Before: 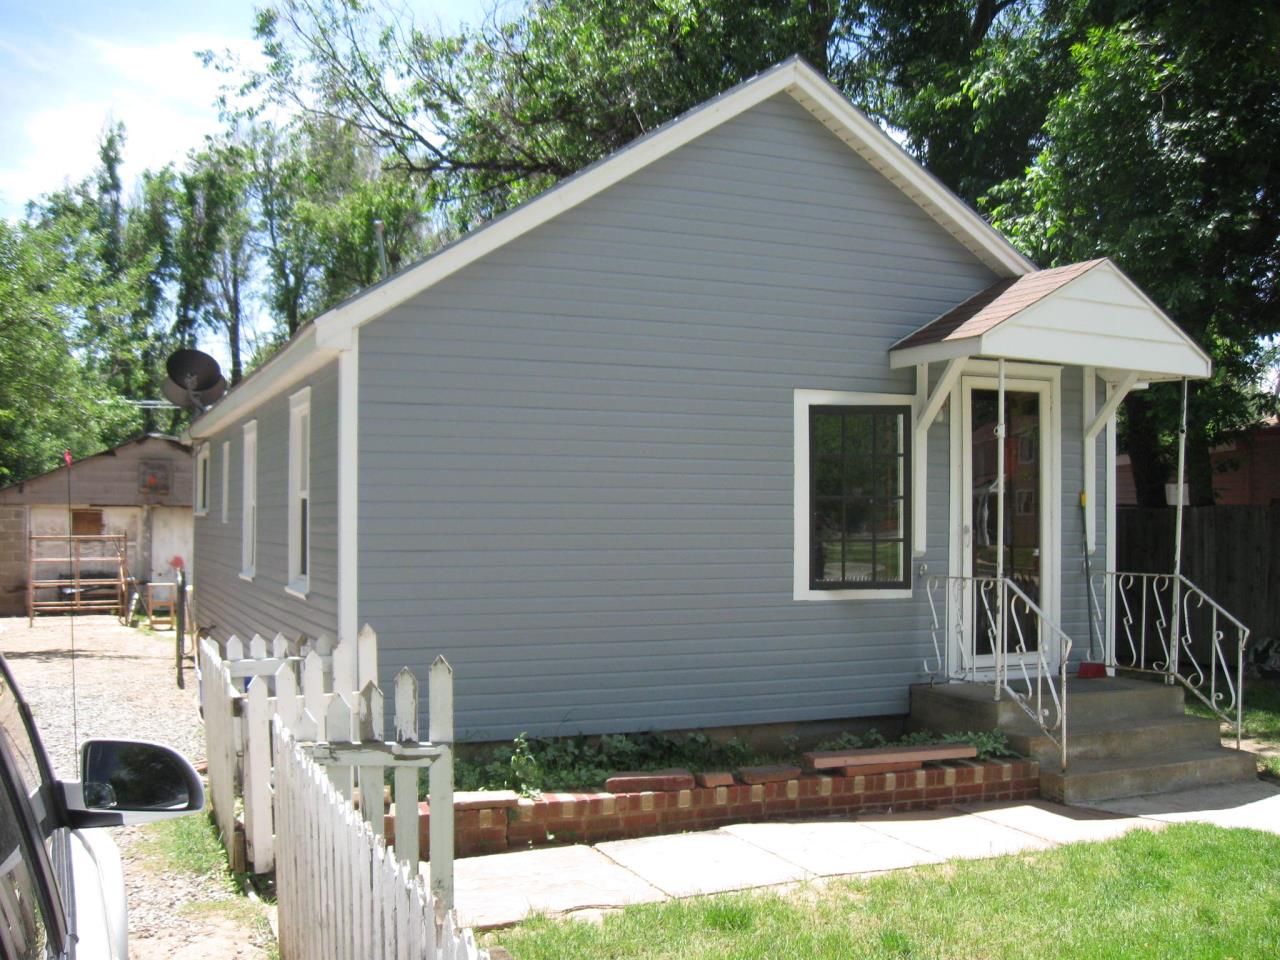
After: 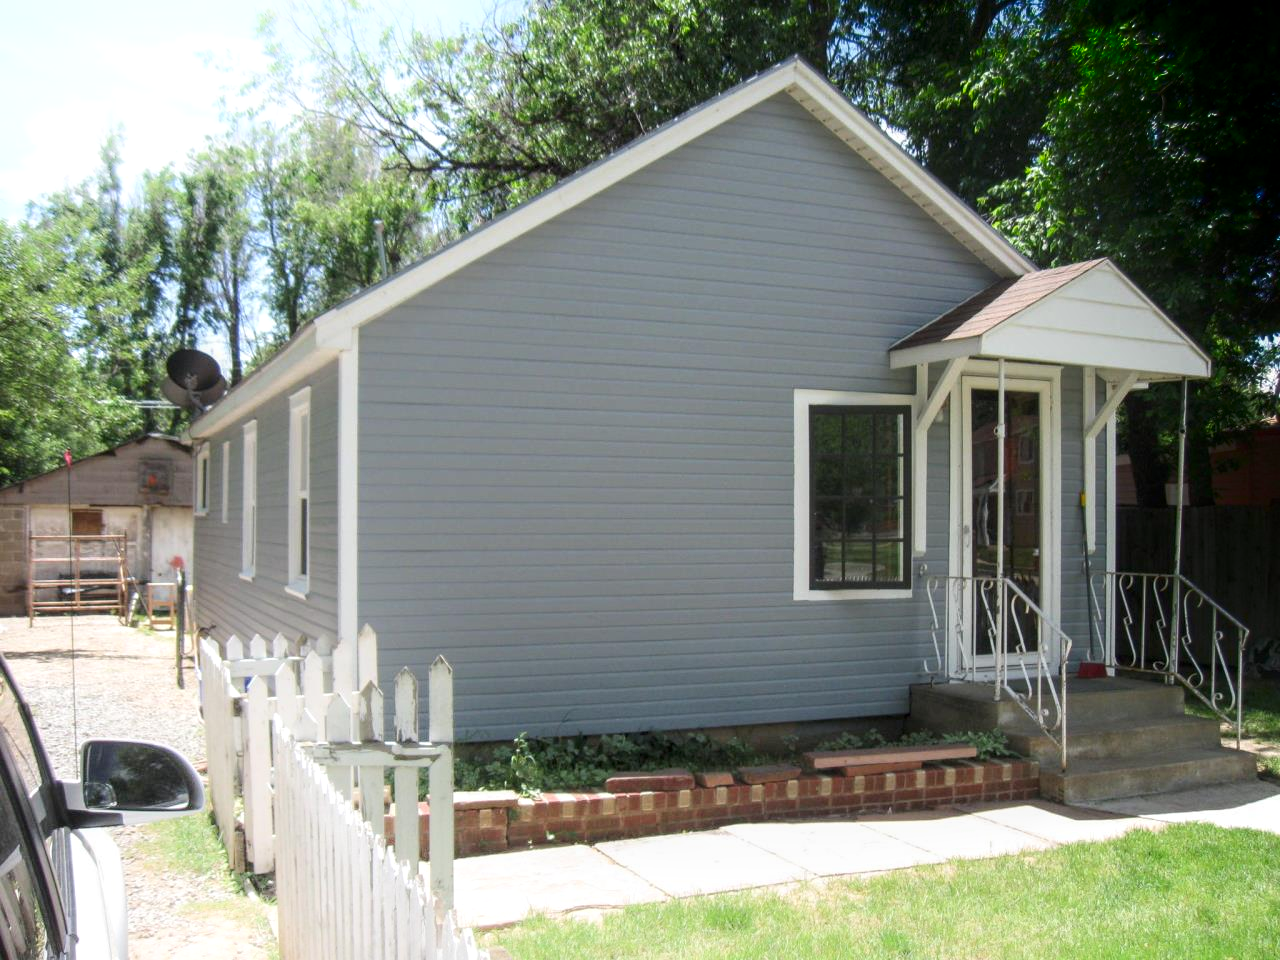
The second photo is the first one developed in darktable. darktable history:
local contrast: on, module defaults
shadows and highlights: shadows -89.94, highlights 88.93, soften with gaussian
